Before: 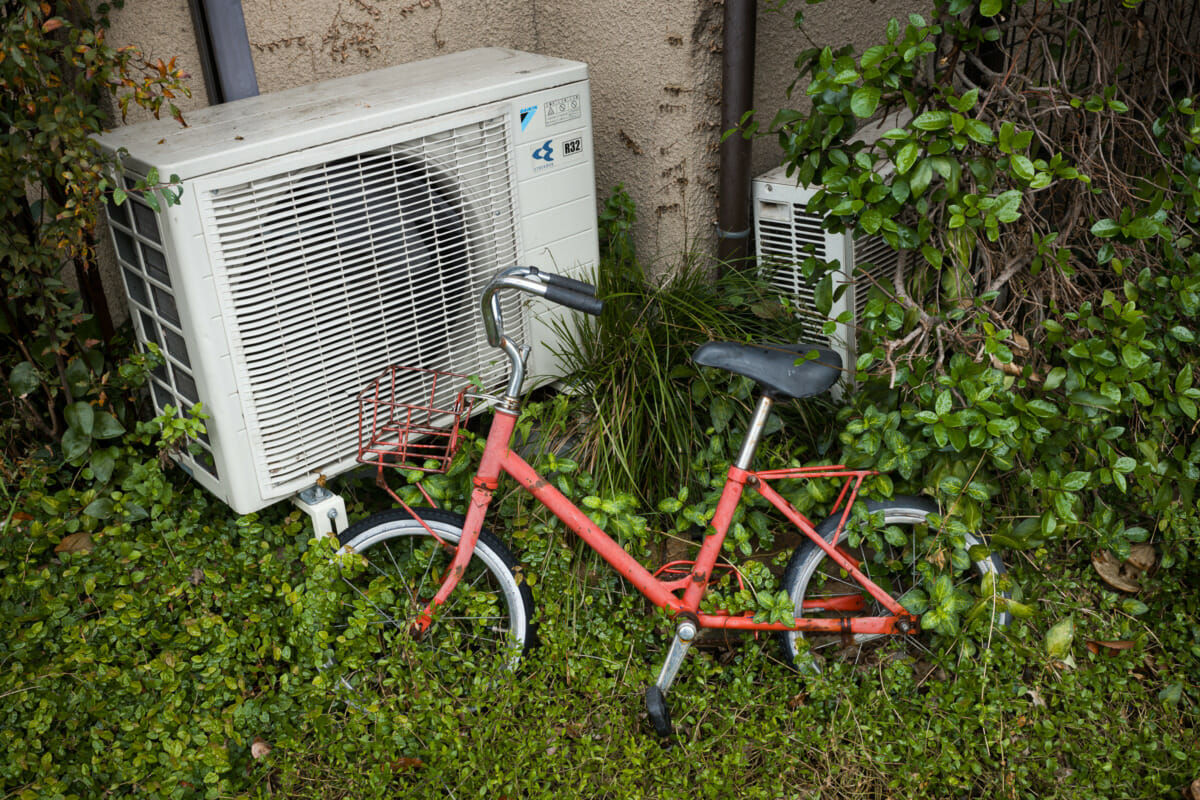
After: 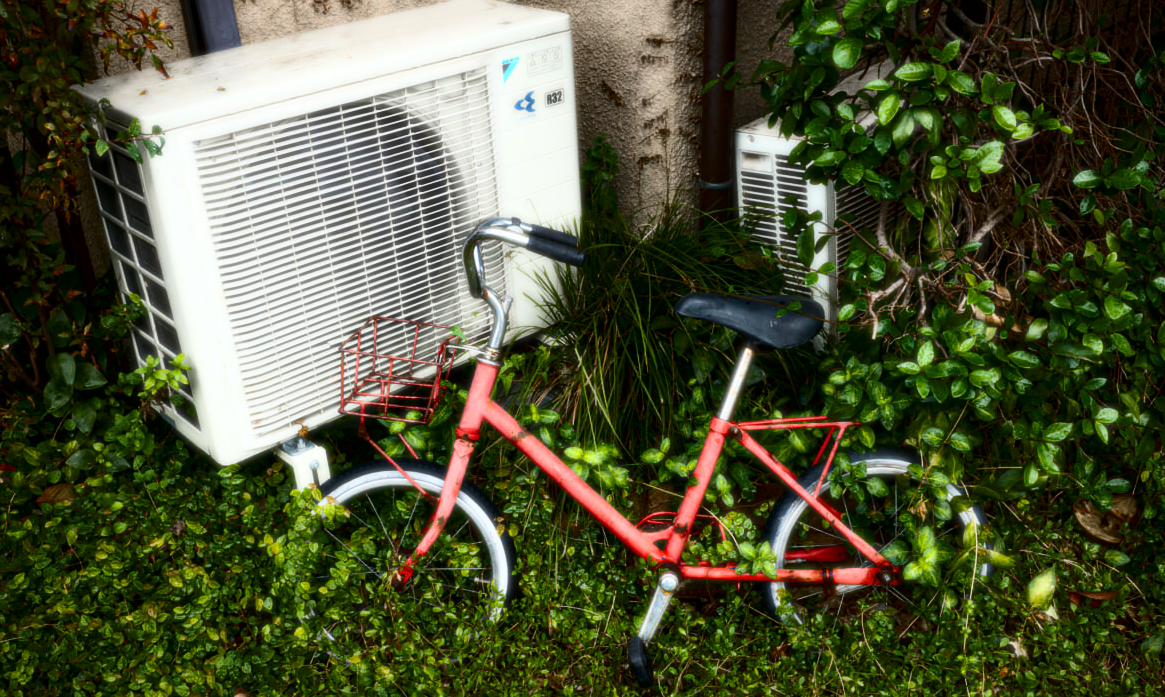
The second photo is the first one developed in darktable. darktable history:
crop: left 1.507%, top 6.147%, right 1.379%, bottom 6.637%
contrast brightness saturation: contrast 0.22, brightness -0.19, saturation 0.24
bloom: size 0%, threshold 54.82%, strength 8.31%
tone equalizer: on, module defaults
